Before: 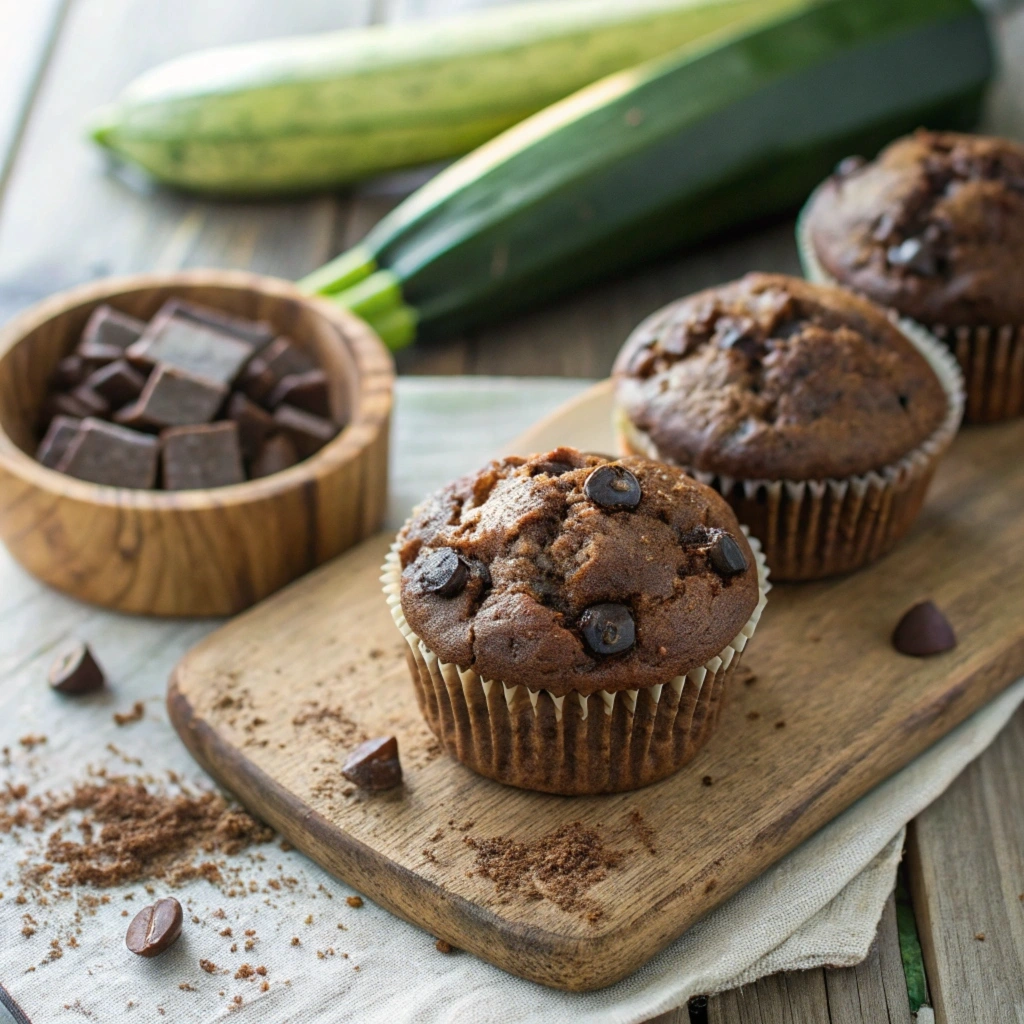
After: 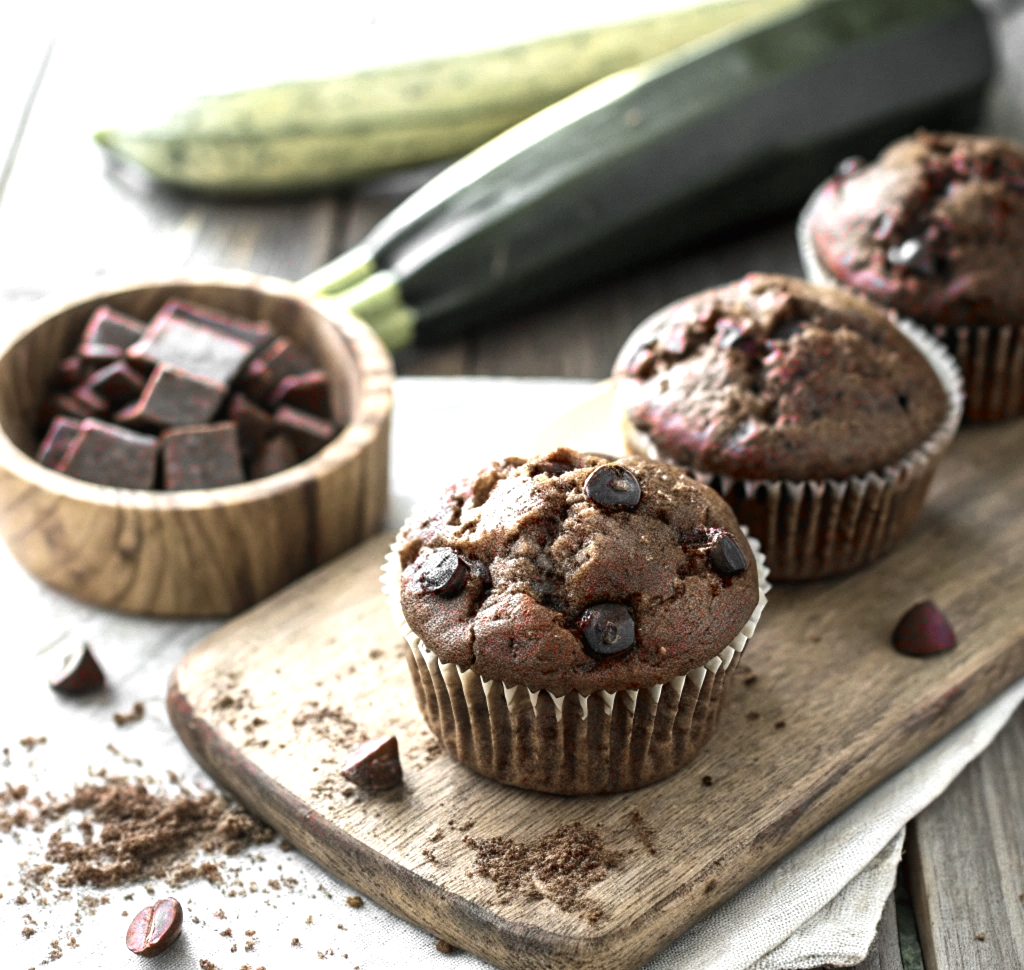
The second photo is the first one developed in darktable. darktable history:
color balance rgb: shadows lift › luminance -20.215%, linear chroma grading › global chroma 15.242%, perceptual saturation grading › global saturation 4.29%, perceptual brilliance grading › global brilliance 24.235%, global vibrance 25.116%, contrast 9.488%
crop and rotate: top 0.008%, bottom 5.195%
color zones: curves: ch1 [(0, 0.831) (0.08, 0.771) (0.157, 0.268) (0.241, 0.207) (0.562, -0.005) (0.714, -0.013) (0.876, 0.01) (1, 0.831)]
